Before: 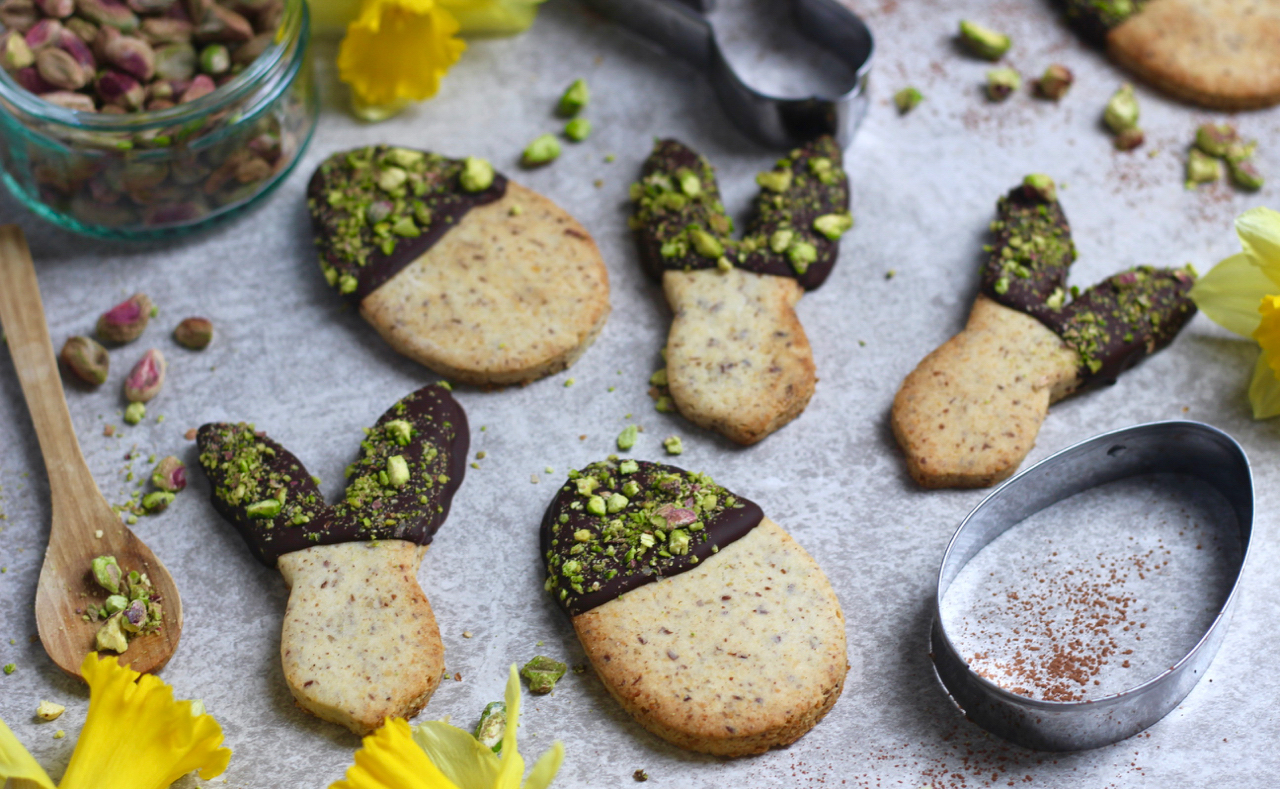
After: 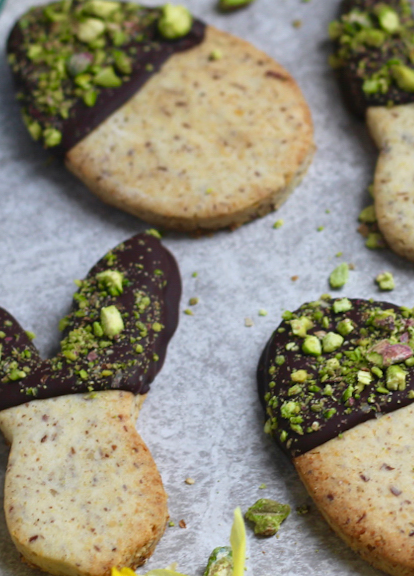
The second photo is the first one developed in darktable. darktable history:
crop and rotate: left 21.77%, top 18.528%, right 44.676%, bottom 2.997%
rotate and perspective: rotation -3°, crop left 0.031, crop right 0.968, crop top 0.07, crop bottom 0.93
